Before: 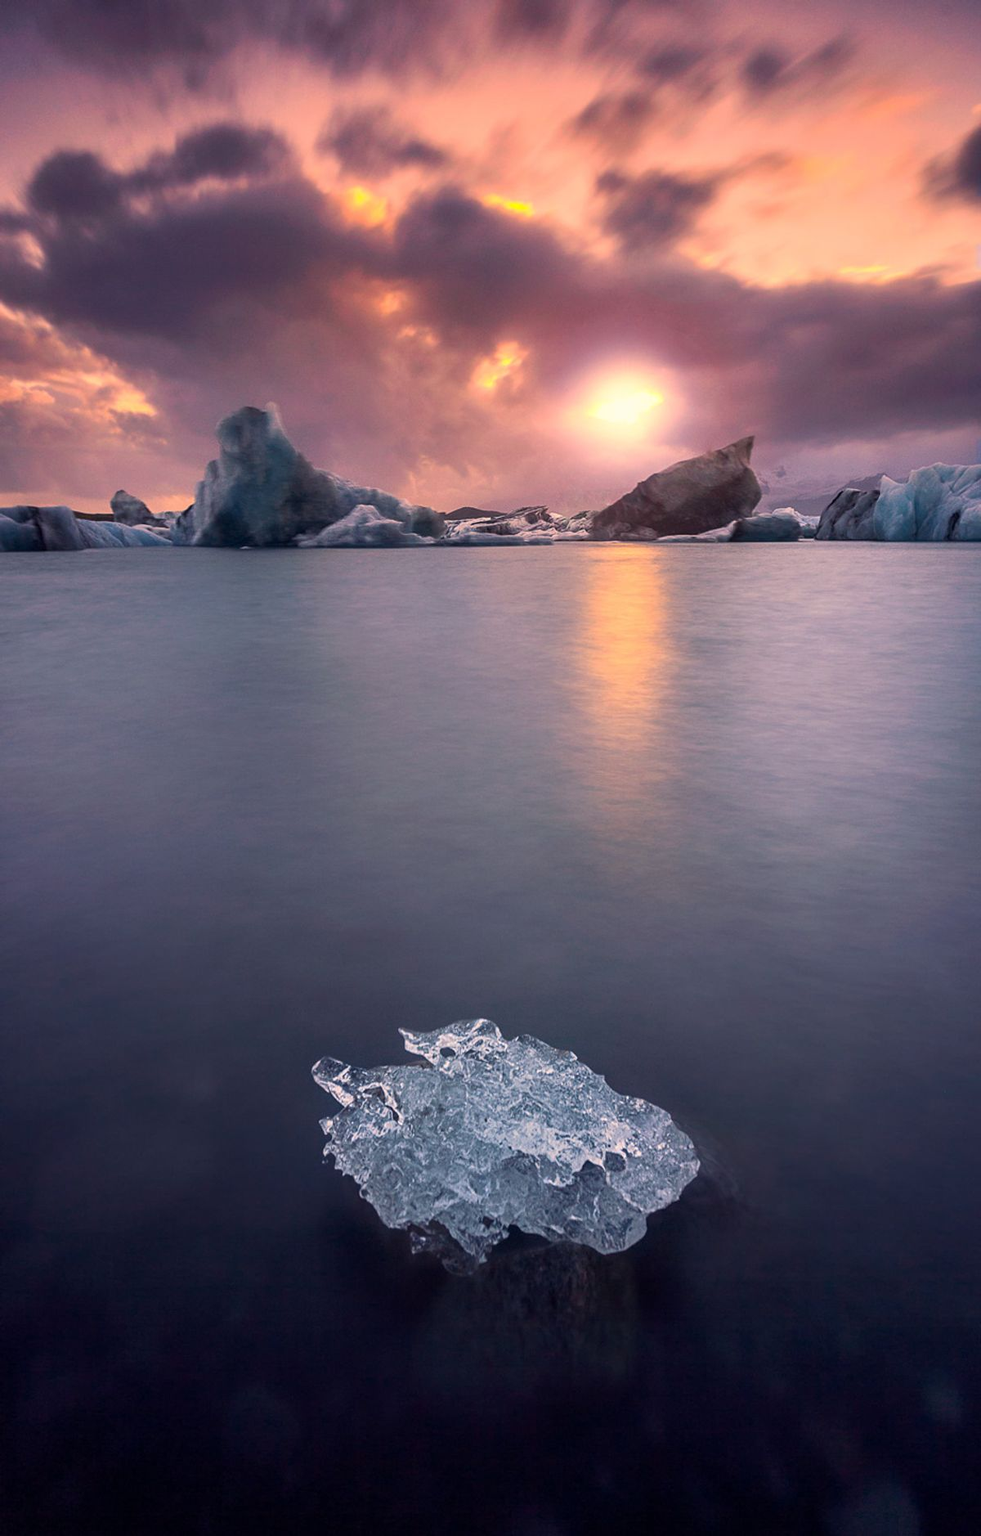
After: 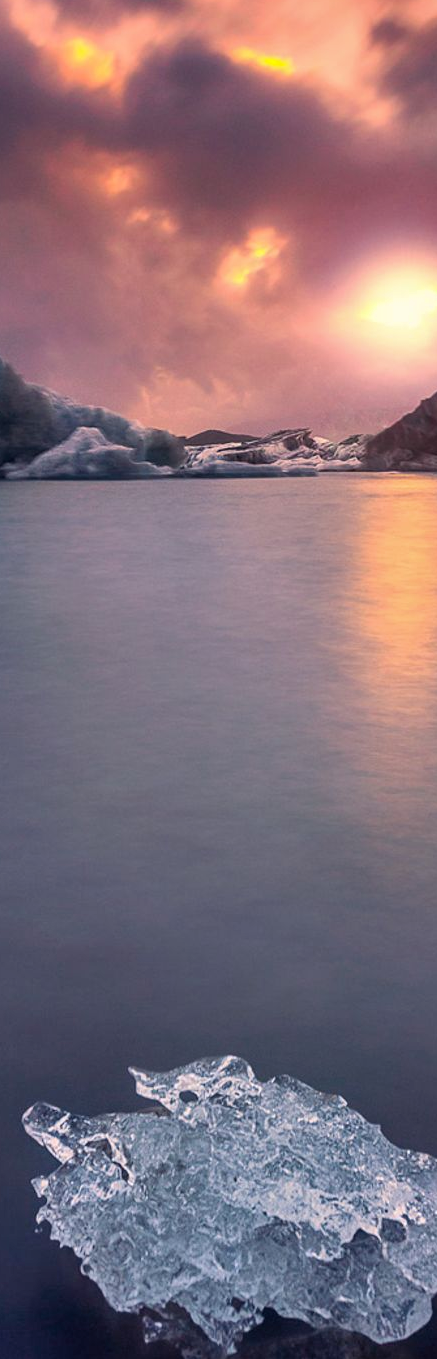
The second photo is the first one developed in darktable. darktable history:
shadows and highlights: highlights color adjustment 89.37%, low approximation 0.01, soften with gaussian
crop and rotate: left 29.958%, top 10.159%, right 33.624%, bottom 17.43%
